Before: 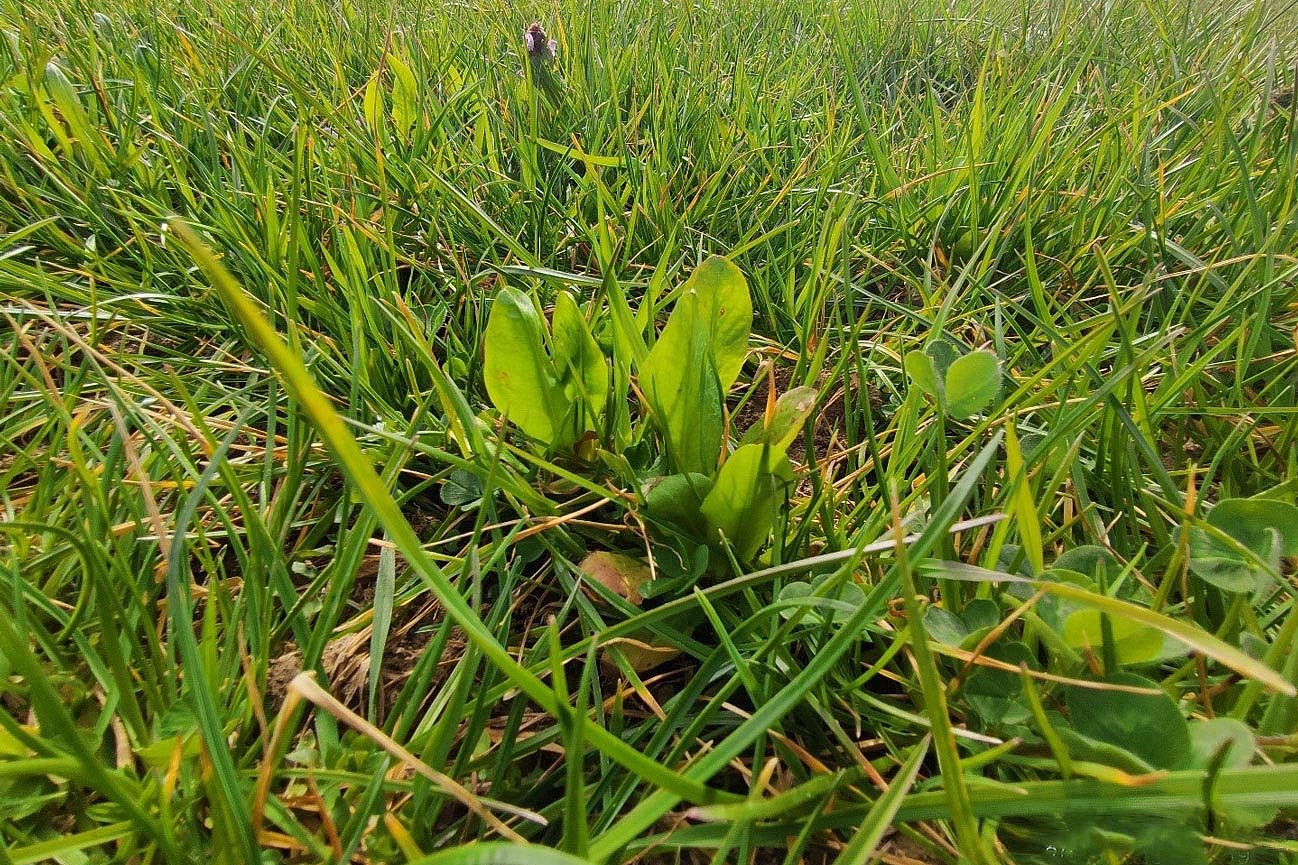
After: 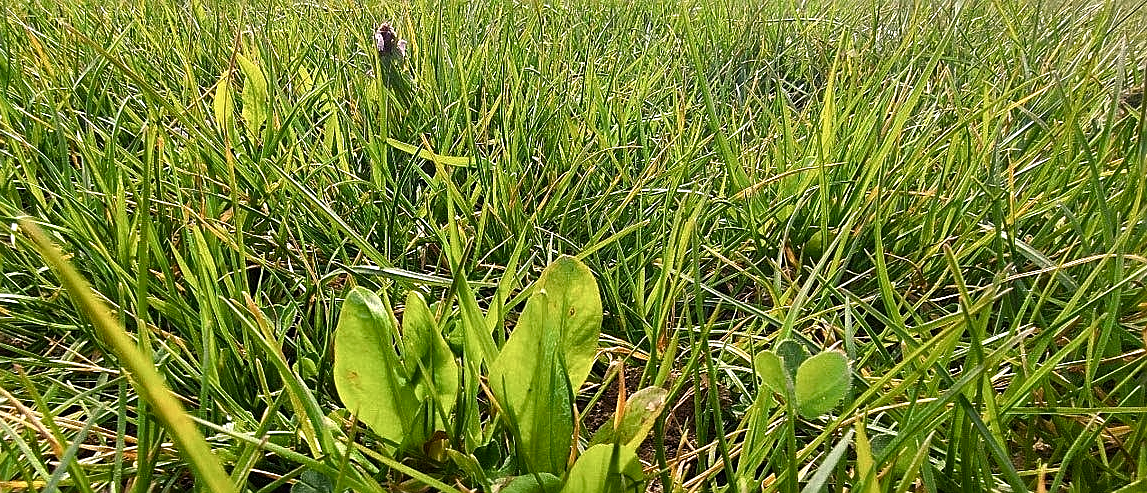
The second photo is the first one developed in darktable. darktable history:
color zones: curves: ch0 [(0.068, 0.464) (0.25, 0.5) (0.48, 0.508) (0.75, 0.536) (0.886, 0.476) (0.967, 0.456)]; ch1 [(0.066, 0.456) (0.25, 0.5) (0.616, 0.508) (0.746, 0.56) (0.934, 0.444)]
exposure: exposure -0.045 EV, compensate highlight preservation false
sharpen: on, module defaults
color balance rgb: highlights gain › chroma 1.709%, highlights gain › hue 55.95°, perceptual saturation grading › global saturation 0.749%, perceptual saturation grading › highlights -32.164%, perceptual saturation grading › mid-tones 6.003%, perceptual saturation grading › shadows 17.689%, perceptual brilliance grading › global brilliance 15.134%, perceptual brilliance grading › shadows -34.435%, global vibrance 27.913%
crop and rotate: left 11.599%, bottom 42.909%
